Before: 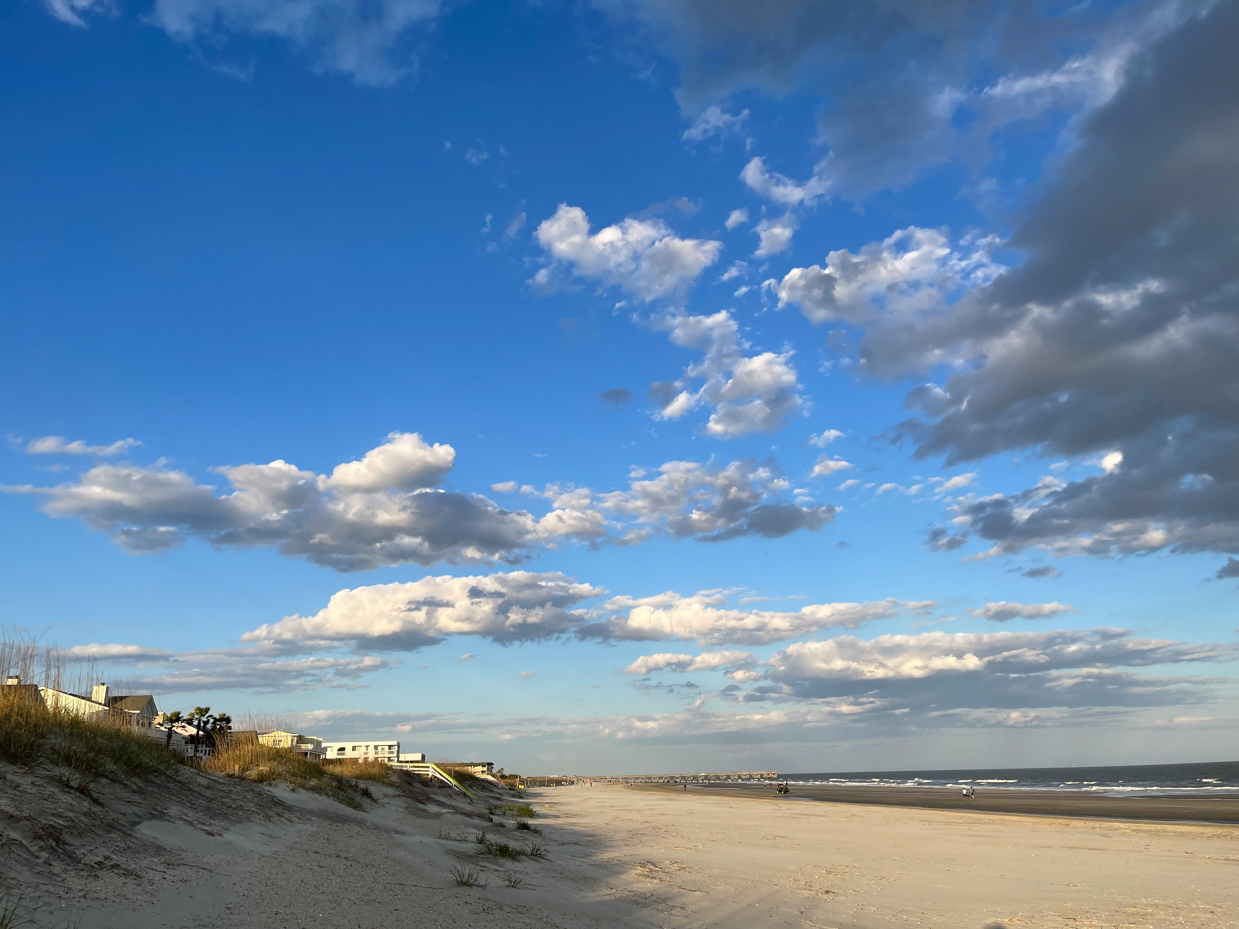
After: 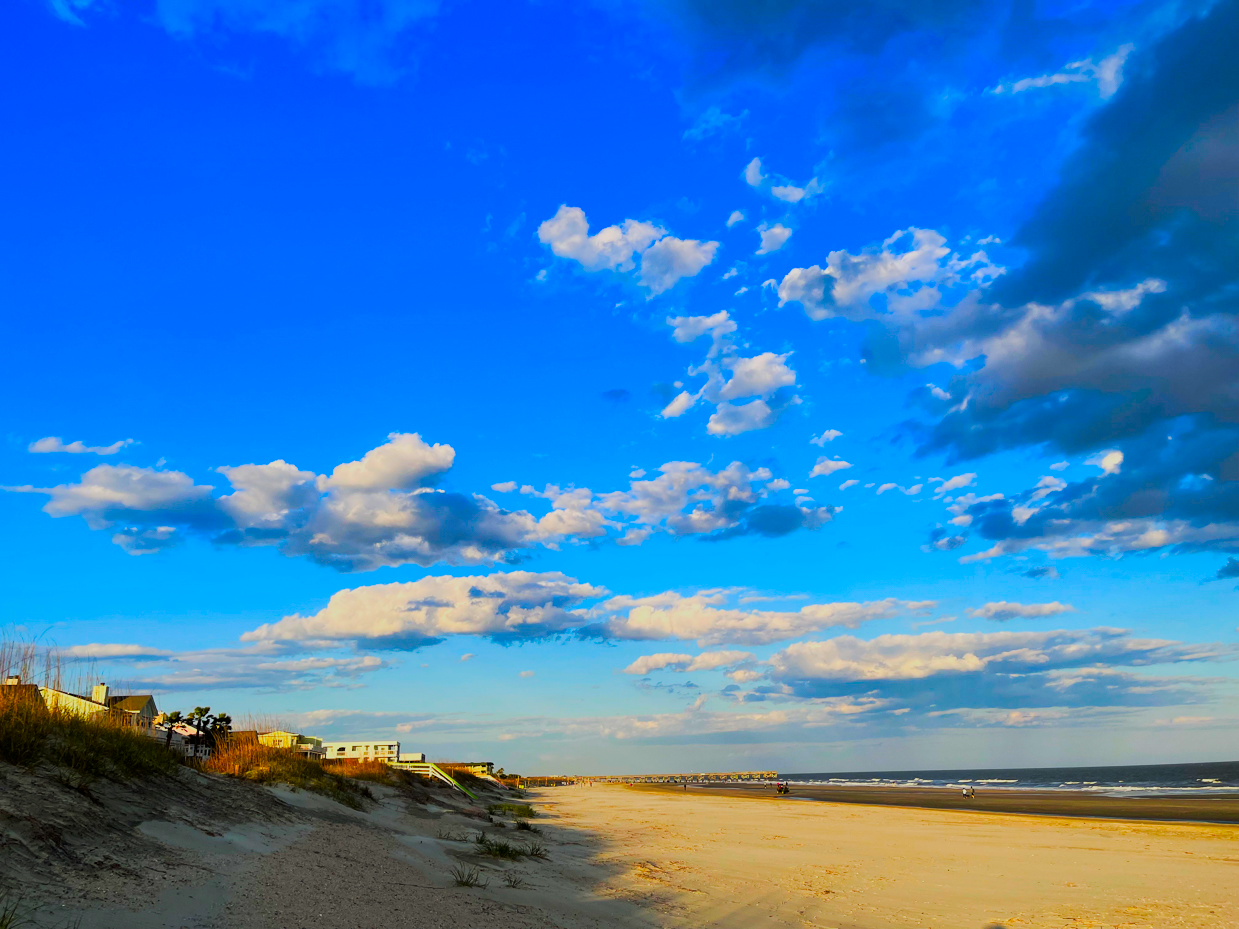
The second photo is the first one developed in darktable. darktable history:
tone curve: curves: ch0 [(0, 0) (0.003, 0.003) (0.011, 0.011) (0.025, 0.022) (0.044, 0.039) (0.069, 0.055) (0.1, 0.074) (0.136, 0.101) (0.177, 0.134) (0.224, 0.171) (0.277, 0.216) (0.335, 0.277) (0.399, 0.345) (0.468, 0.427) (0.543, 0.526) (0.623, 0.636) (0.709, 0.731) (0.801, 0.822) (0.898, 0.917) (1, 1)], preserve colors none
color correction: highlights b* 0.046, saturation 2.14
filmic rgb: black relative exposure -8.46 EV, white relative exposure 4.68 EV, hardness 3.83
